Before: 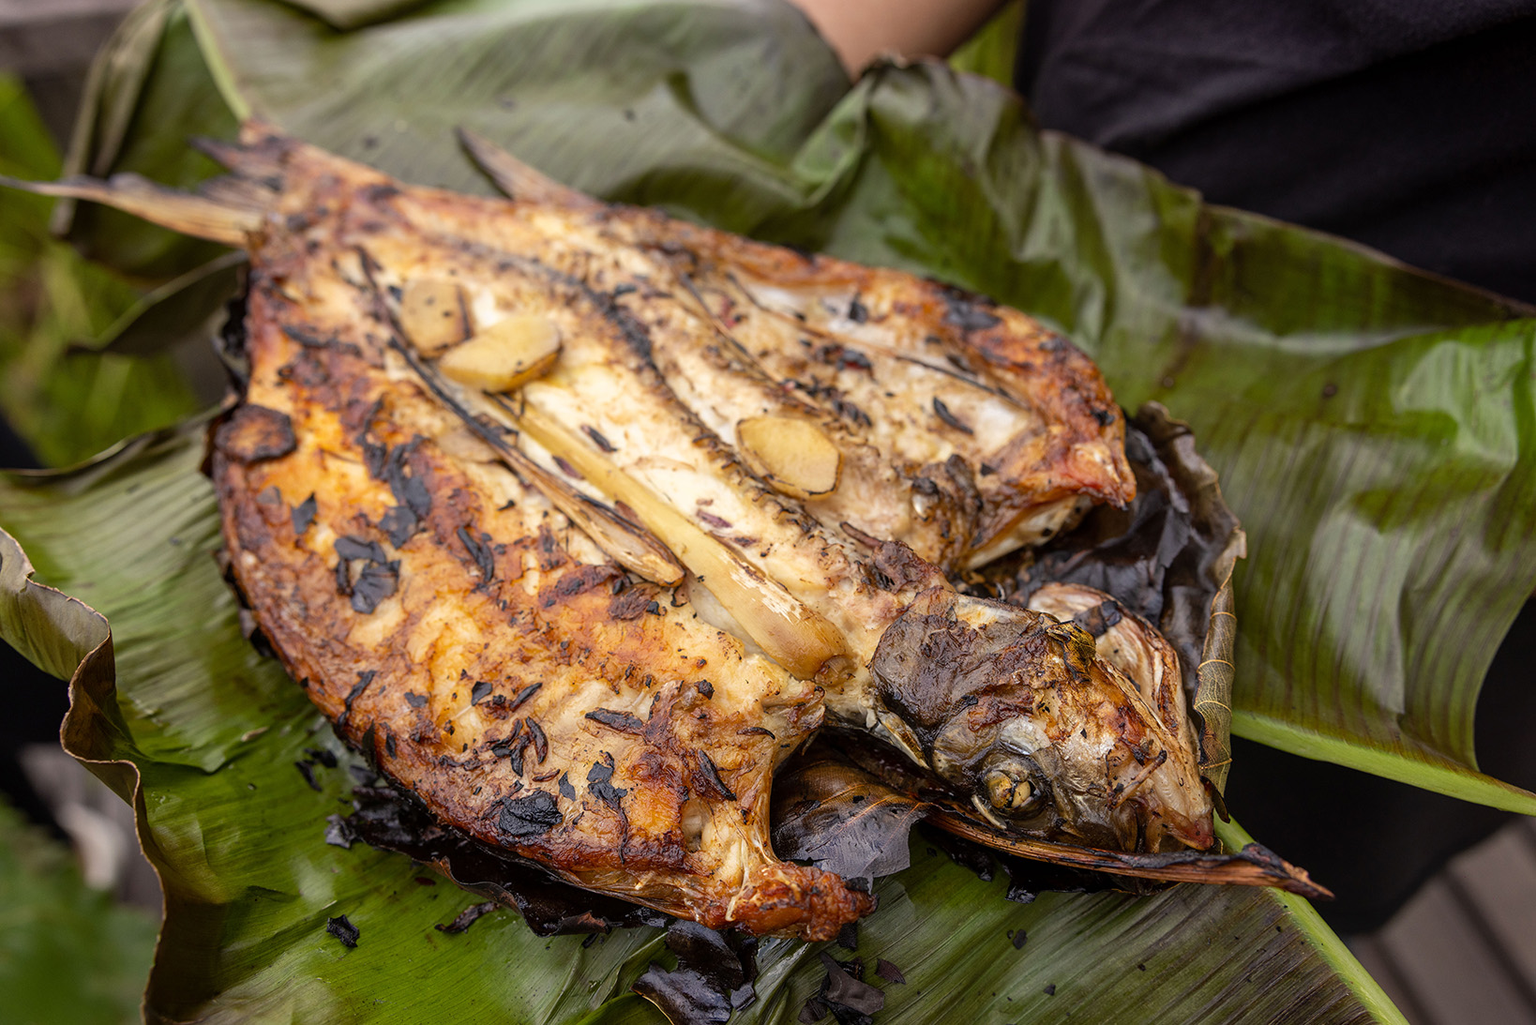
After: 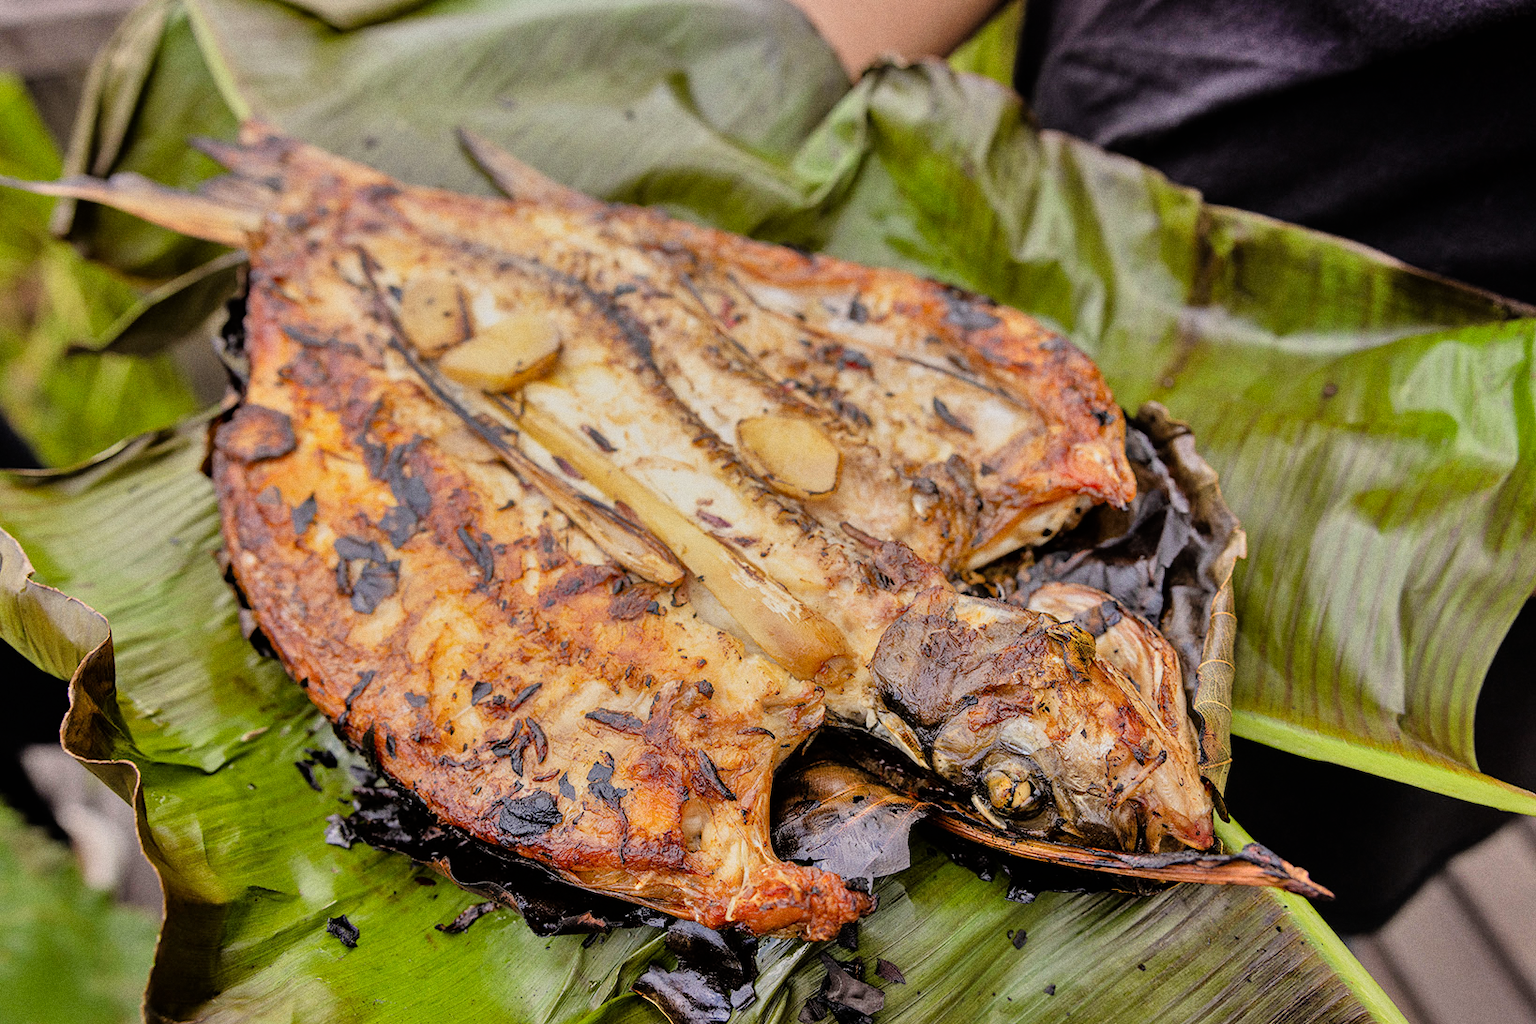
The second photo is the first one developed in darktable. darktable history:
contrast brightness saturation: contrast 0.1, brightness 0.03, saturation 0.09
shadows and highlights: soften with gaussian
filmic rgb: hardness 4.17, contrast 0.921
grain: coarseness 0.09 ISO
tone equalizer: -7 EV 0.15 EV, -6 EV 0.6 EV, -5 EV 1.15 EV, -4 EV 1.33 EV, -3 EV 1.15 EV, -2 EV 0.6 EV, -1 EV 0.15 EV, mask exposure compensation -0.5 EV
